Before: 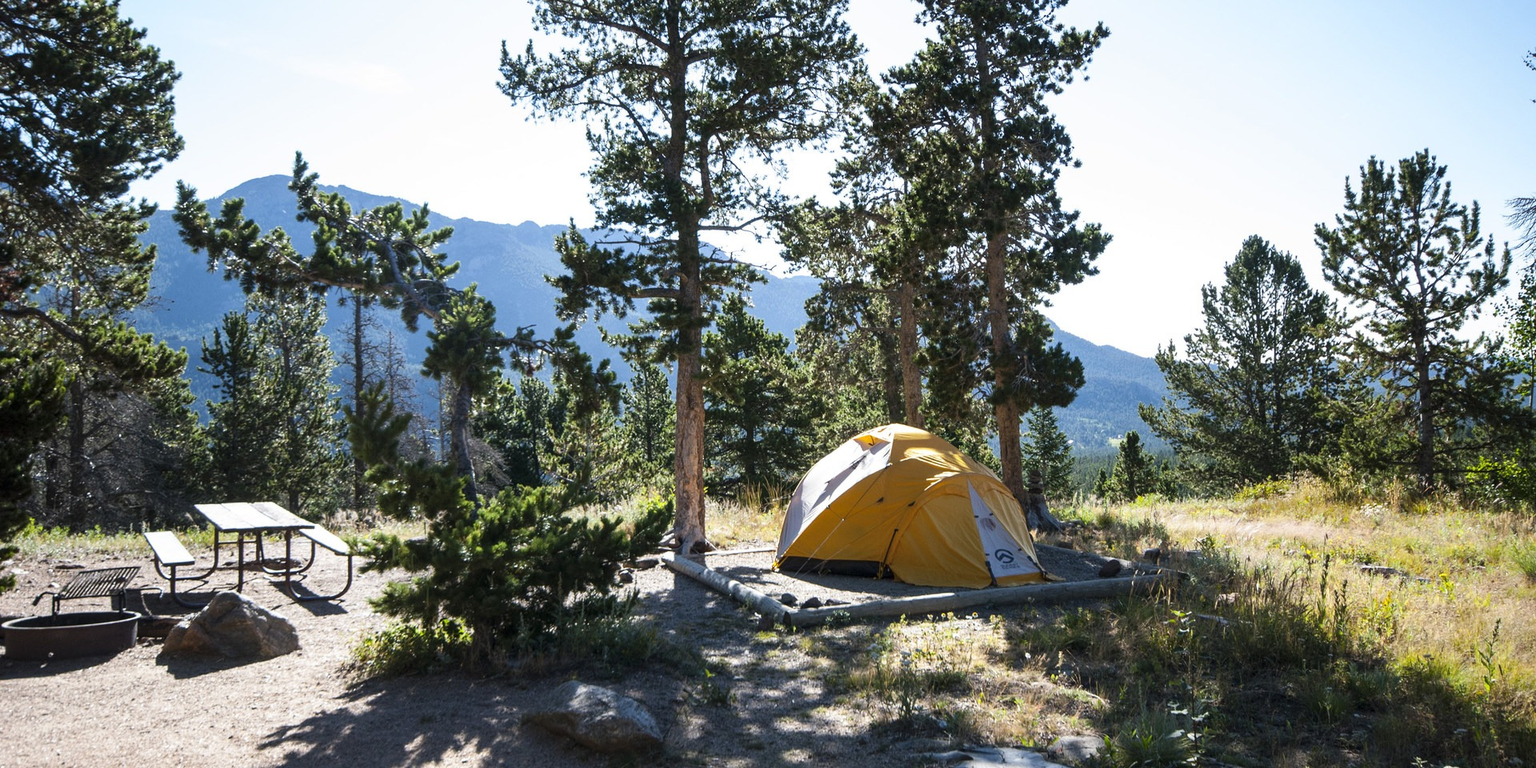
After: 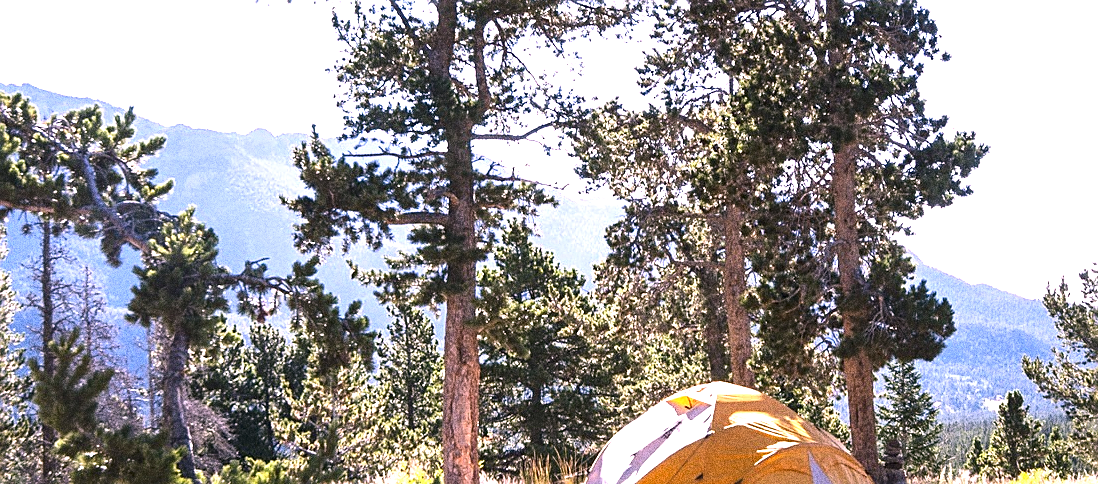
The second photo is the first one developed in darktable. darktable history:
crop: left 20.932%, top 15.471%, right 21.848%, bottom 34.081%
exposure: black level correction 0, exposure 0.9 EV, compensate exposure bias true, compensate highlight preservation false
white balance: red 1.188, blue 1.11
sharpen: on, module defaults
local contrast: mode bilateral grid, contrast 20, coarseness 50, detail 120%, midtone range 0.2
grain: coarseness 10.62 ISO, strength 55.56%
